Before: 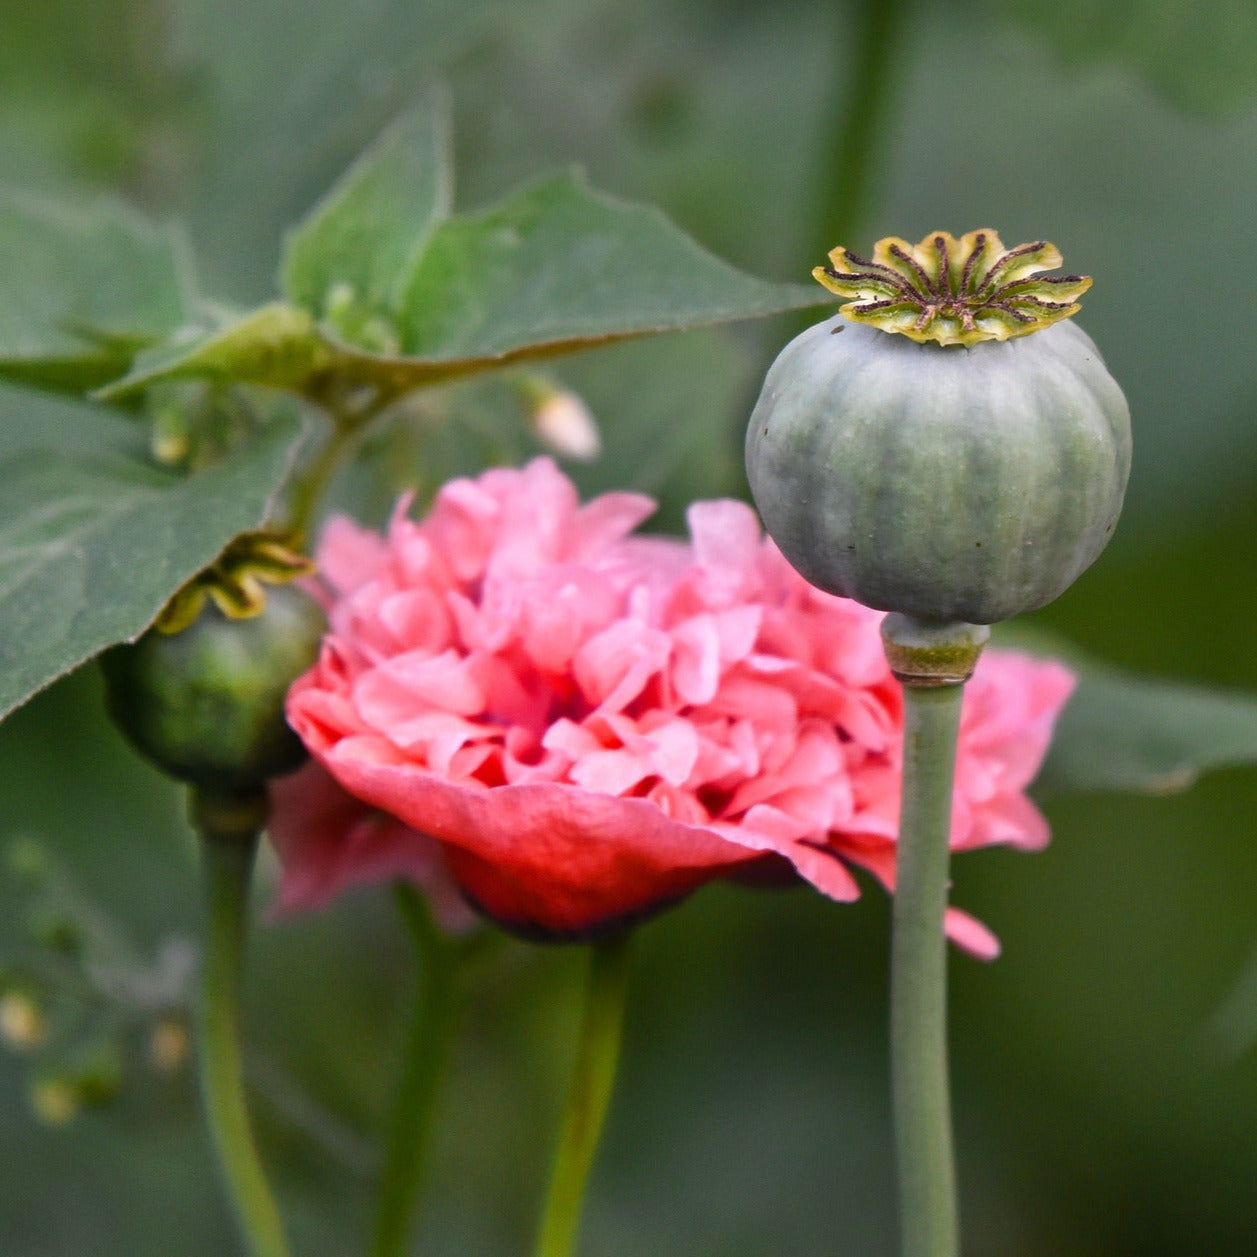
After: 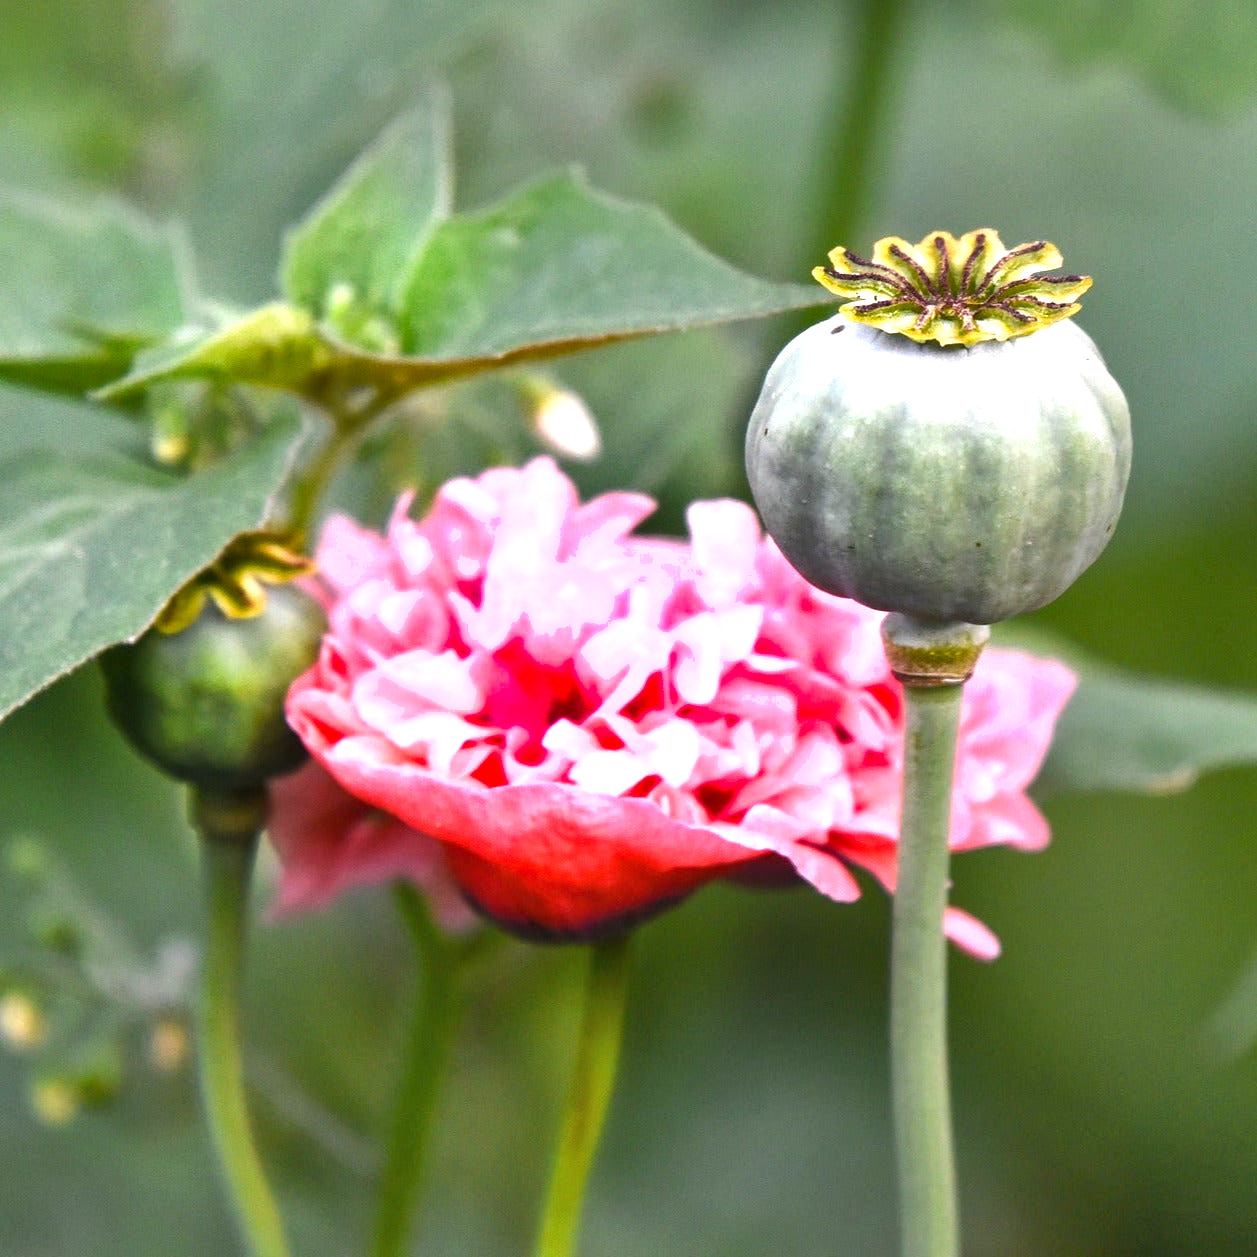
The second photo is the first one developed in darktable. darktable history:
exposure: black level correction 0, exposure 1.189 EV, compensate highlight preservation false
shadows and highlights: low approximation 0.01, soften with gaussian
